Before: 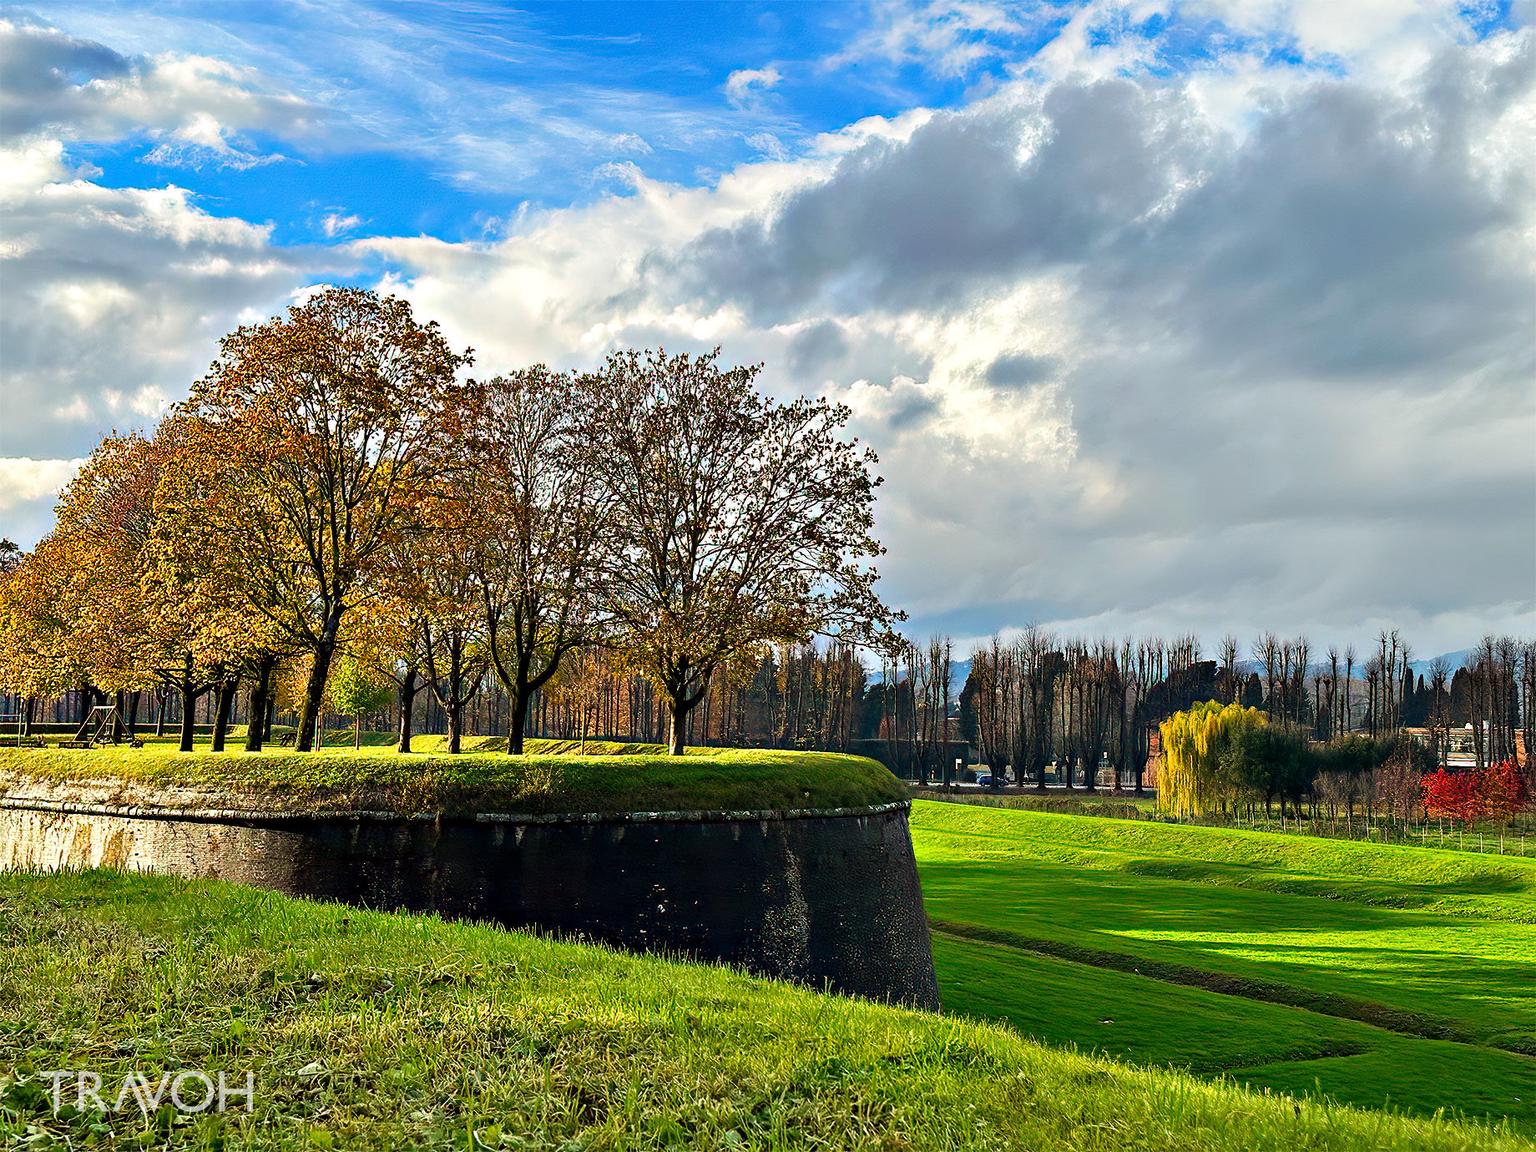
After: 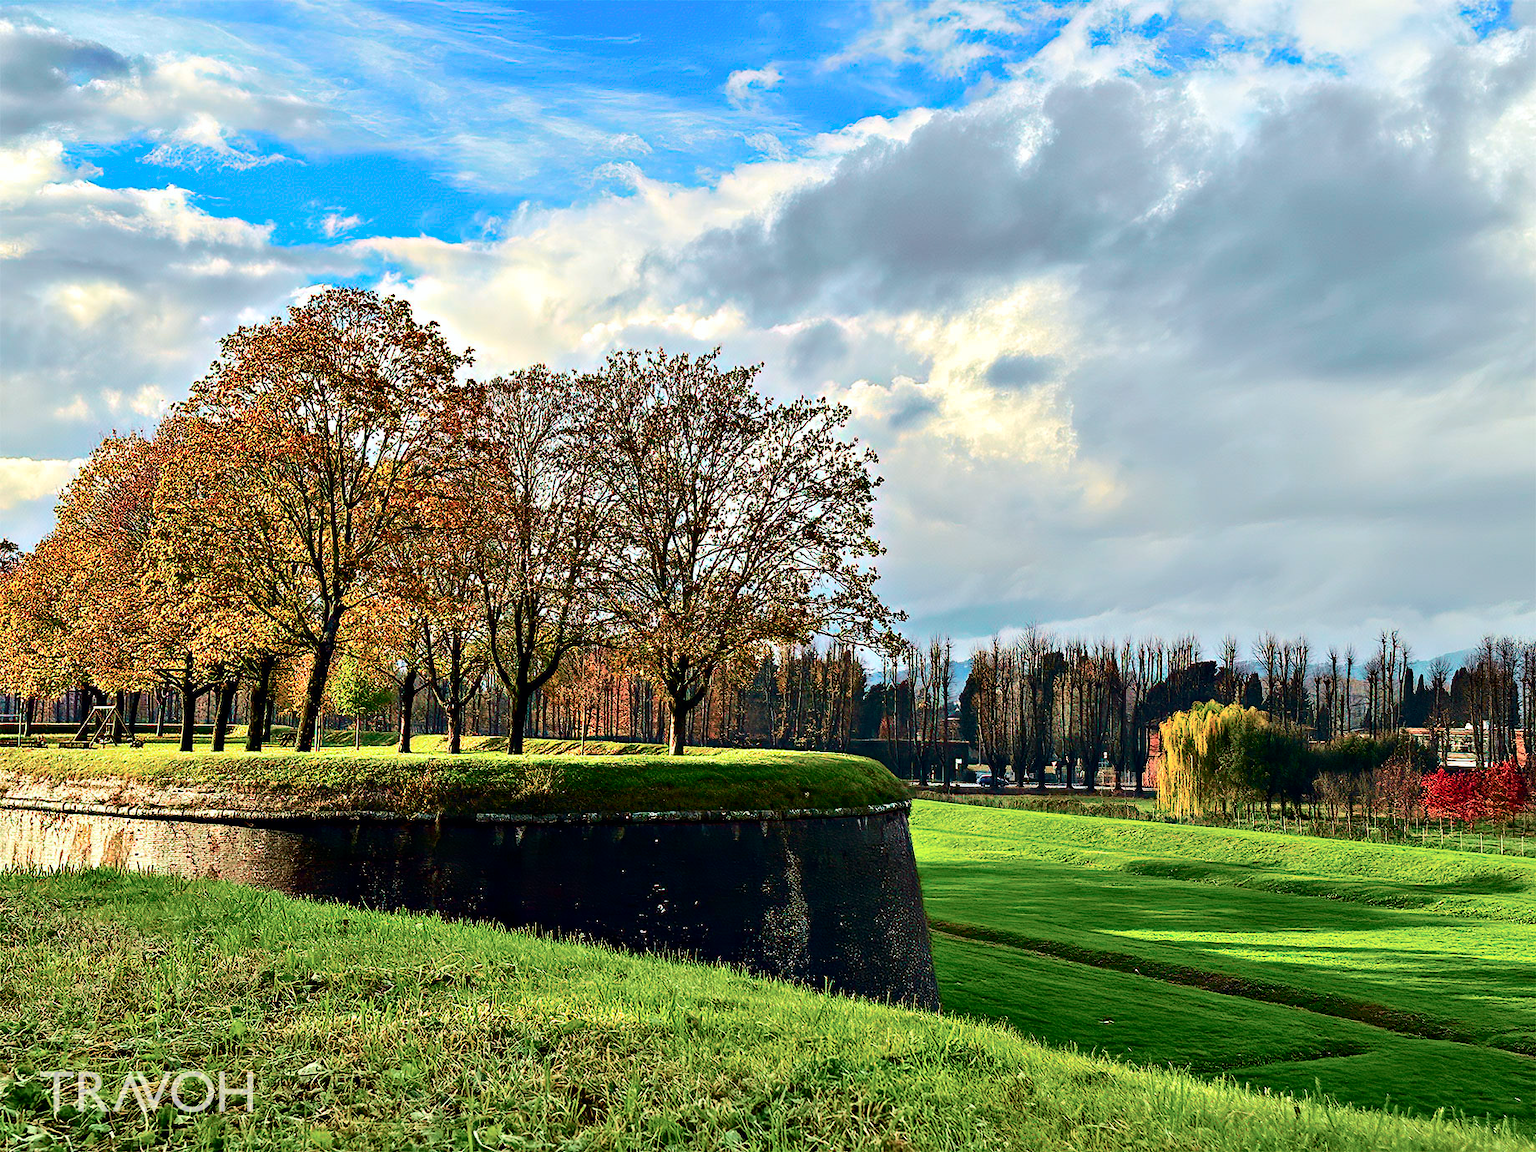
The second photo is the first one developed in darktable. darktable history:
tone curve: curves: ch0 [(0, 0) (0.033, 0.016) (0.171, 0.127) (0.33, 0.331) (0.432, 0.475) (0.601, 0.665) (0.843, 0.876) (1, 1)]; ch1 [(0, 0) (0.339, 0.349) (0.445, 0.42) (0.476, 0.47) (0.501, 0.499) (0.516, 0.525) (0.548, 0.563) (0.584, 0.633) (0.728, 0.746) (1, 1)]; ch2 [(0, 0) (0.327, 0.324) (0.417, 0.44) (0.46, 0.453) (0.502, 0.498) (0.517, 0.524) (0.53, 0.554) (0.579, 0.599) (0.745, 0.704) (1, 1)], color space Lab, independent channels, preserve colors none
